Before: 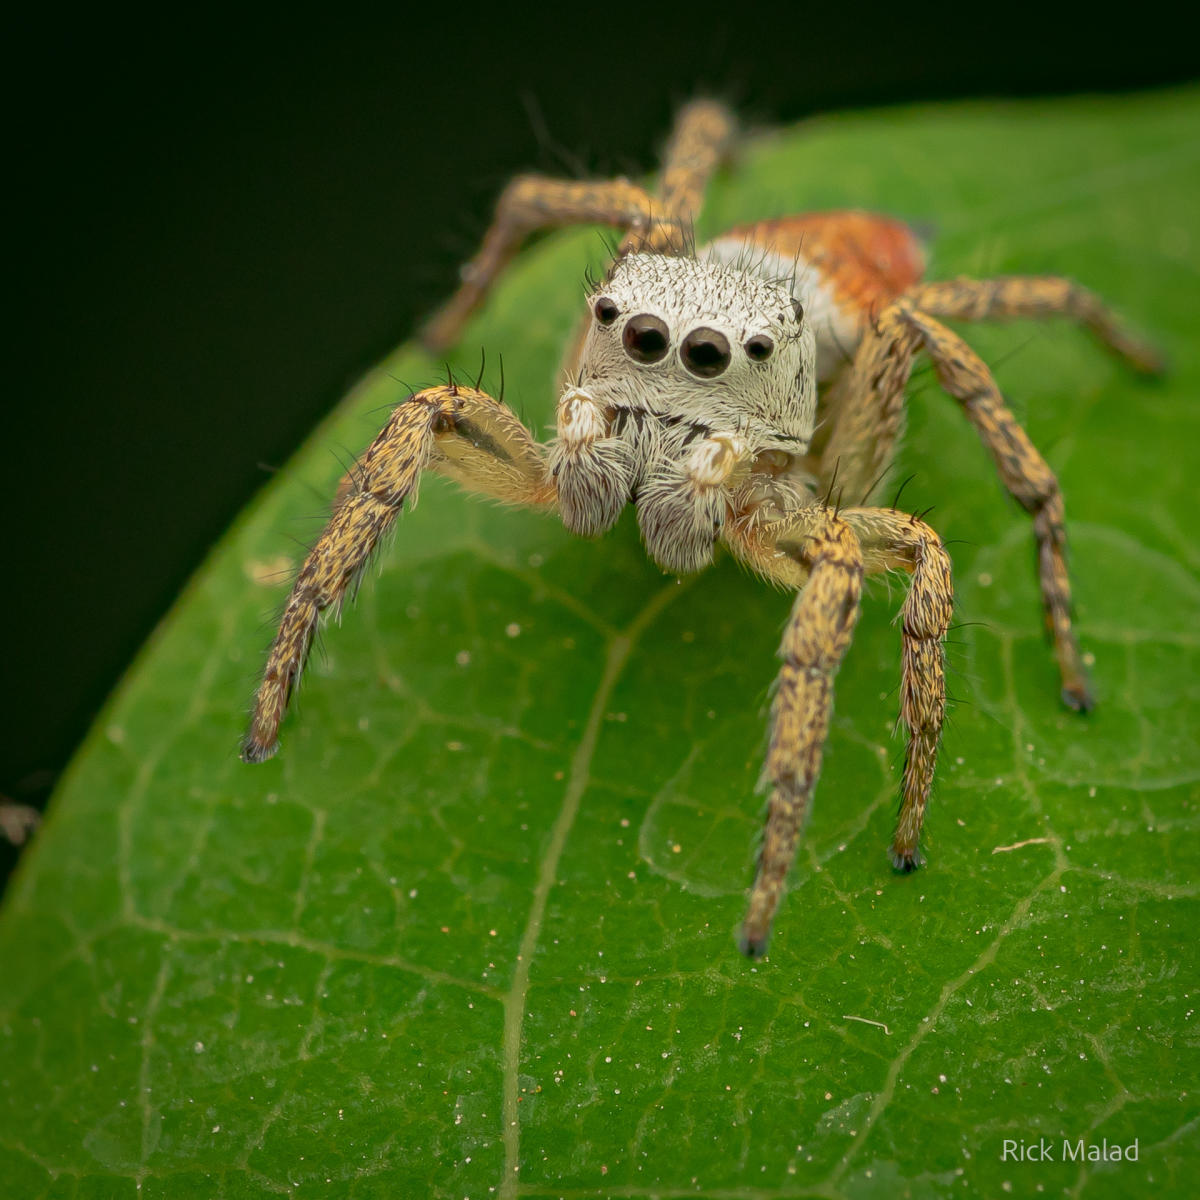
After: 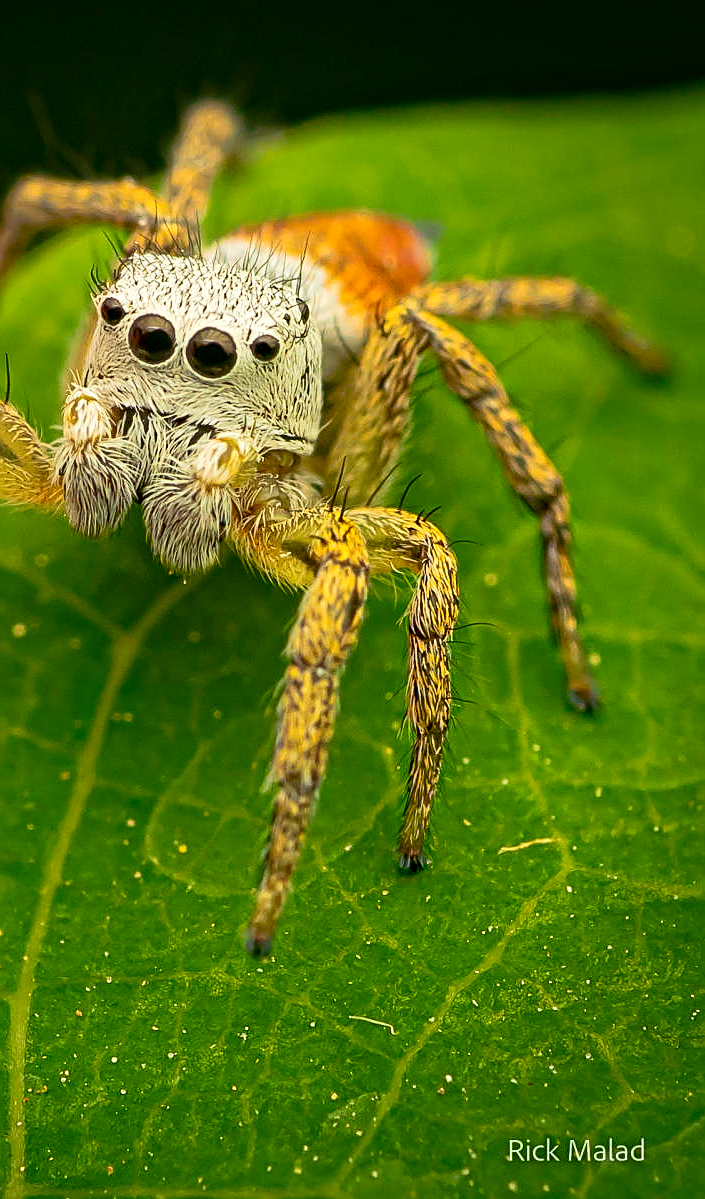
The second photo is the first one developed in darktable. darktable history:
color balance rgb: shadows lift › hue 86.45°, linear chroma grading › global chroma 14.731%, perceptual saturation grading › global saturation 24.998%, global vibrance 20%
local contrast: highlights 103%, shadows 98%, detail 119%, midtone range 0.2
contrast brightness saturation: contrast 0.242, brightness 0.092
sharpen: amount 0.885
crop: left 41.221%
